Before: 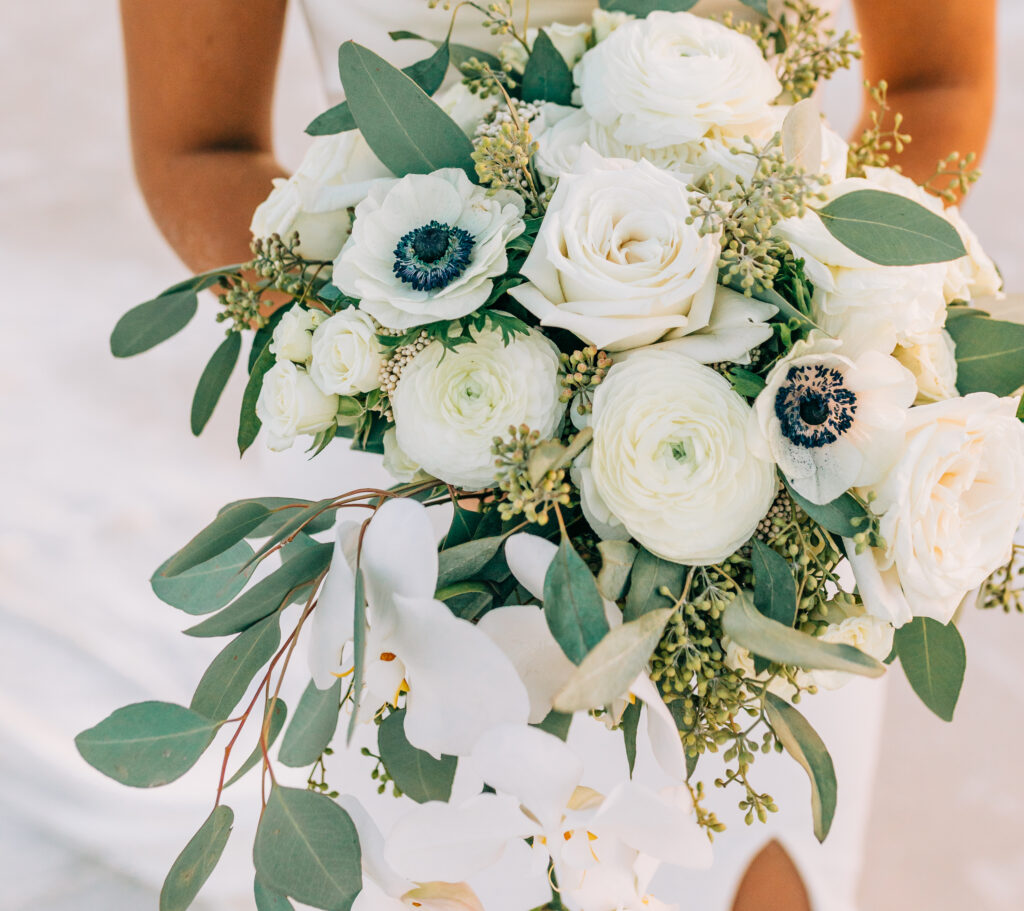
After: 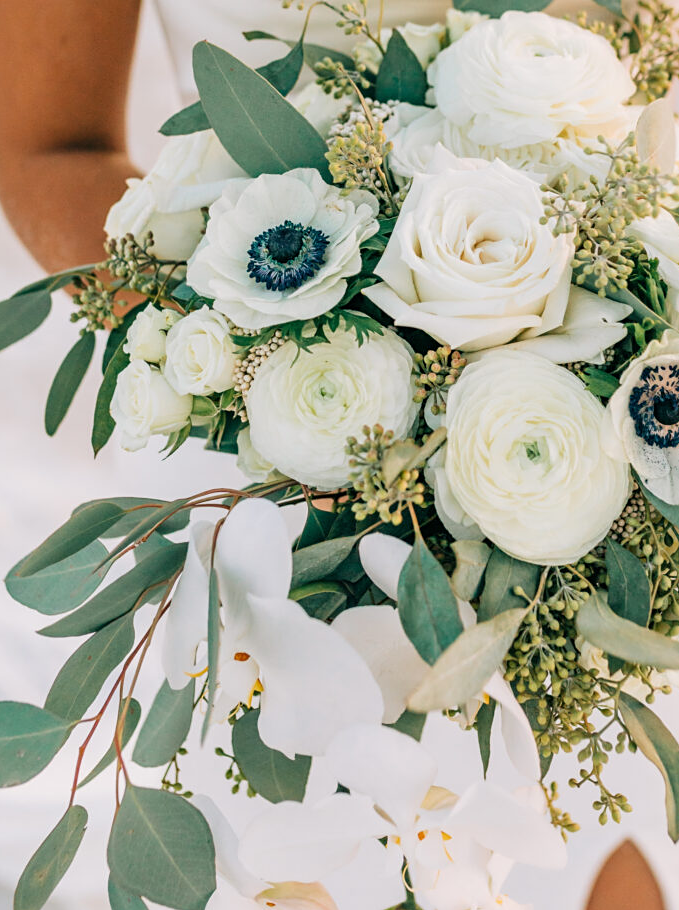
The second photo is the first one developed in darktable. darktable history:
crop and rotate: left 14.305%, right 19.336%
sharpen: amount 0.207
